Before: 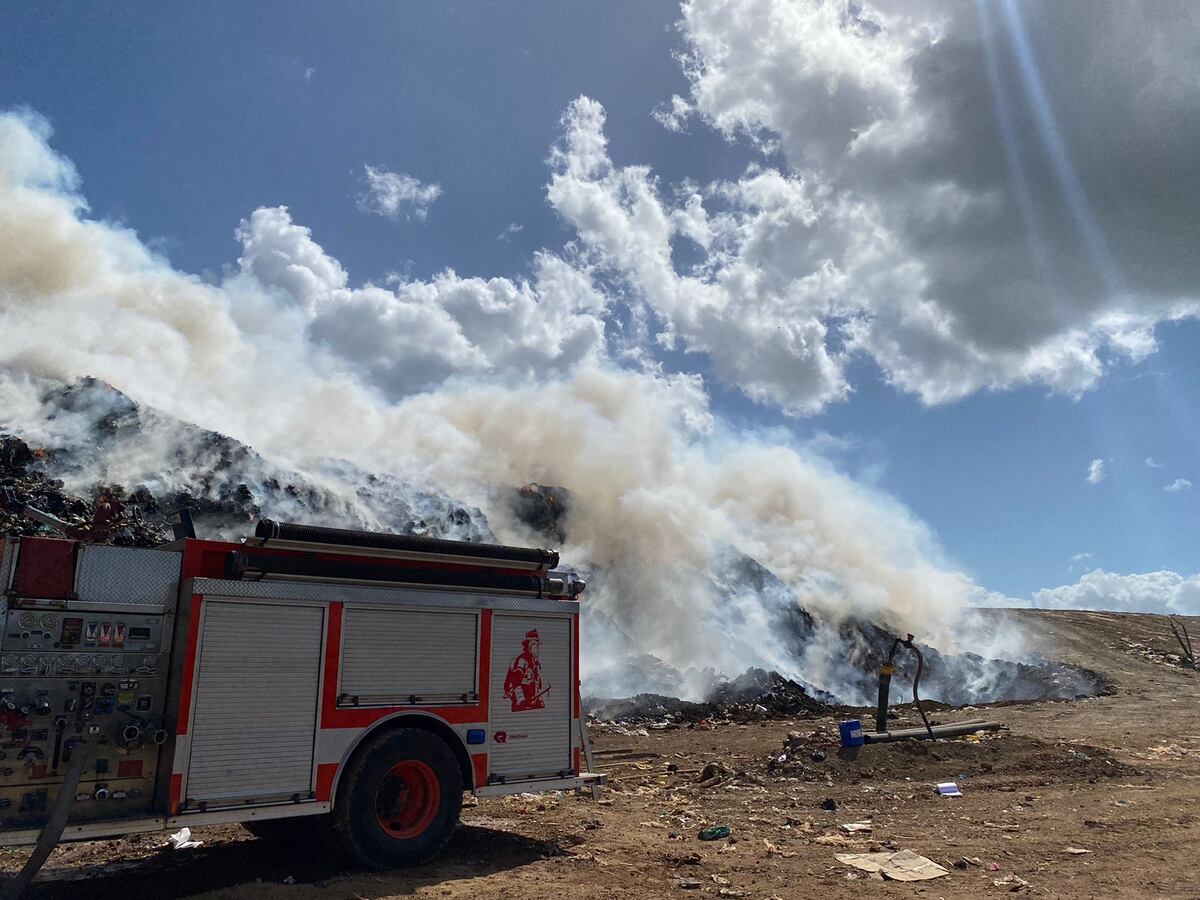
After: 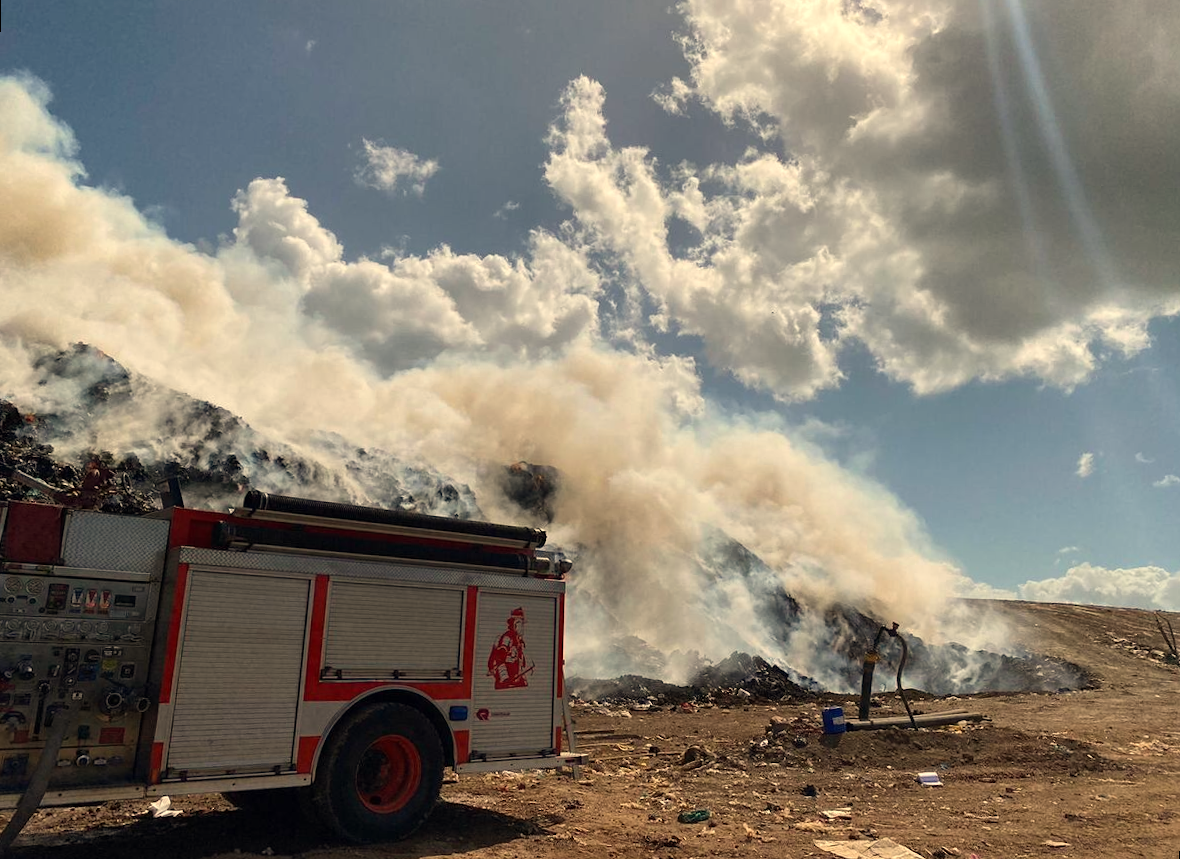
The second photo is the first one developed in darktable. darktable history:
white balance: red 1.123, blue 0.83
rotate and perspective: rotation 1.57°, crop left 0.018, crop right 0.982, crop top 0.039, crop bottom 0.961
